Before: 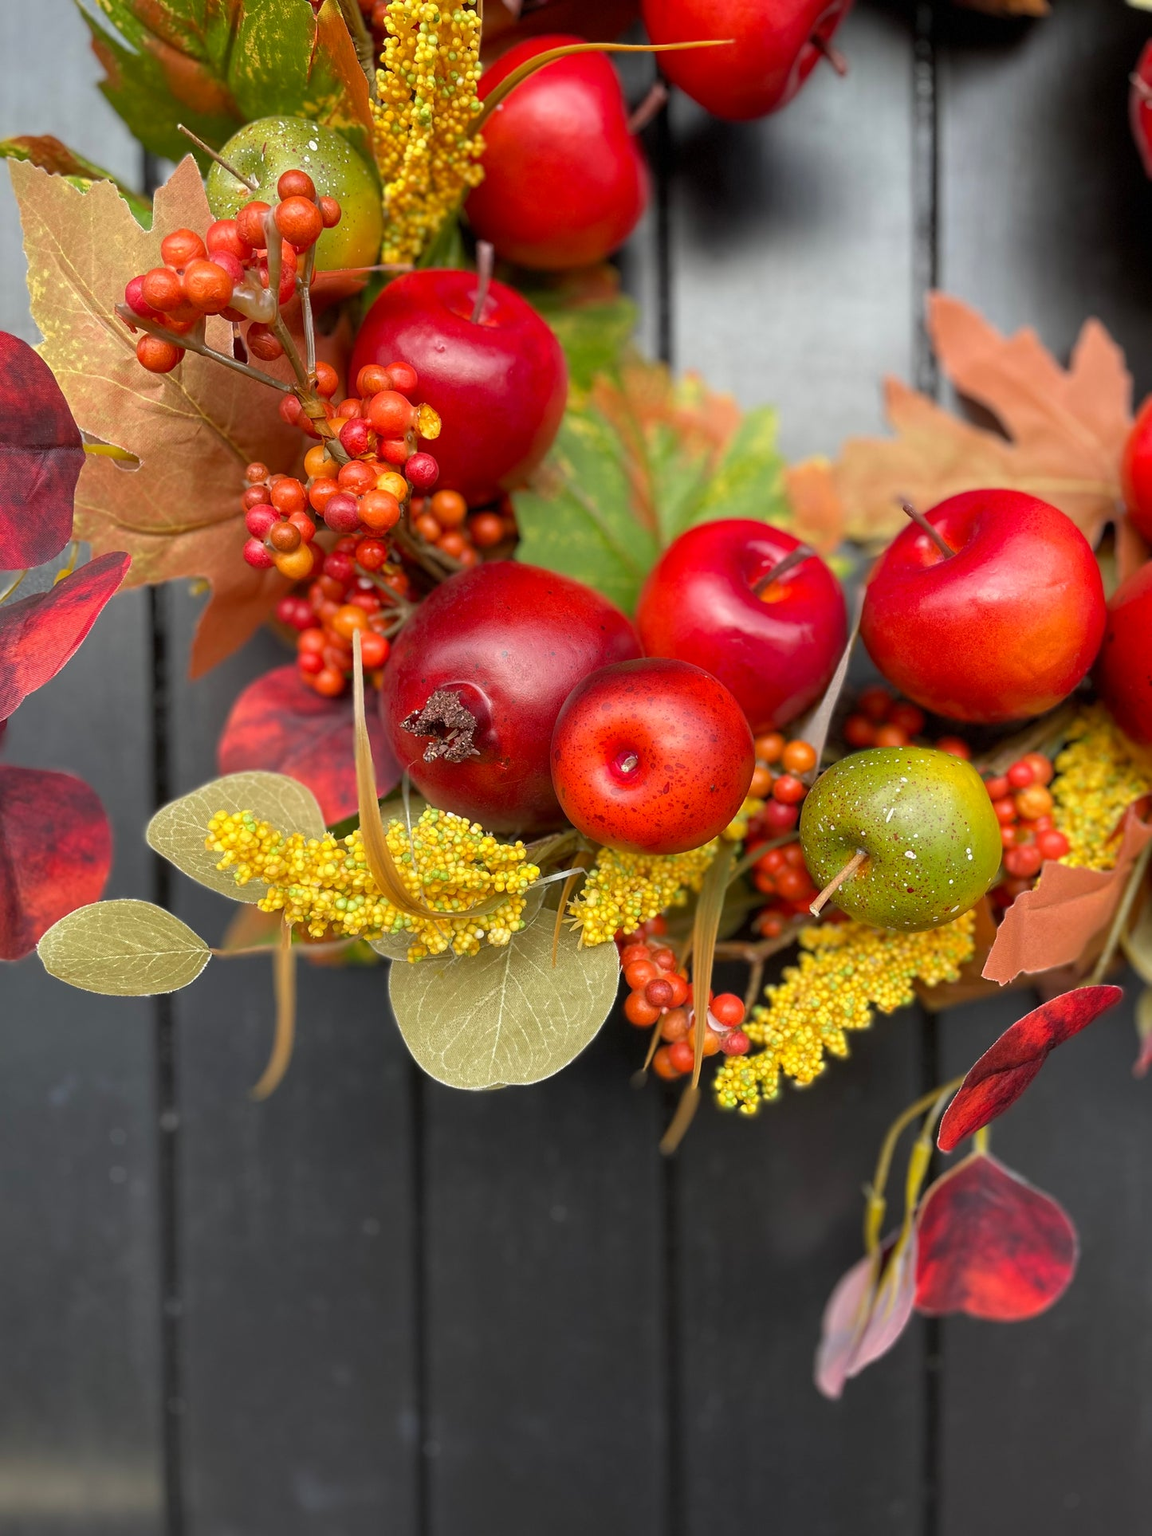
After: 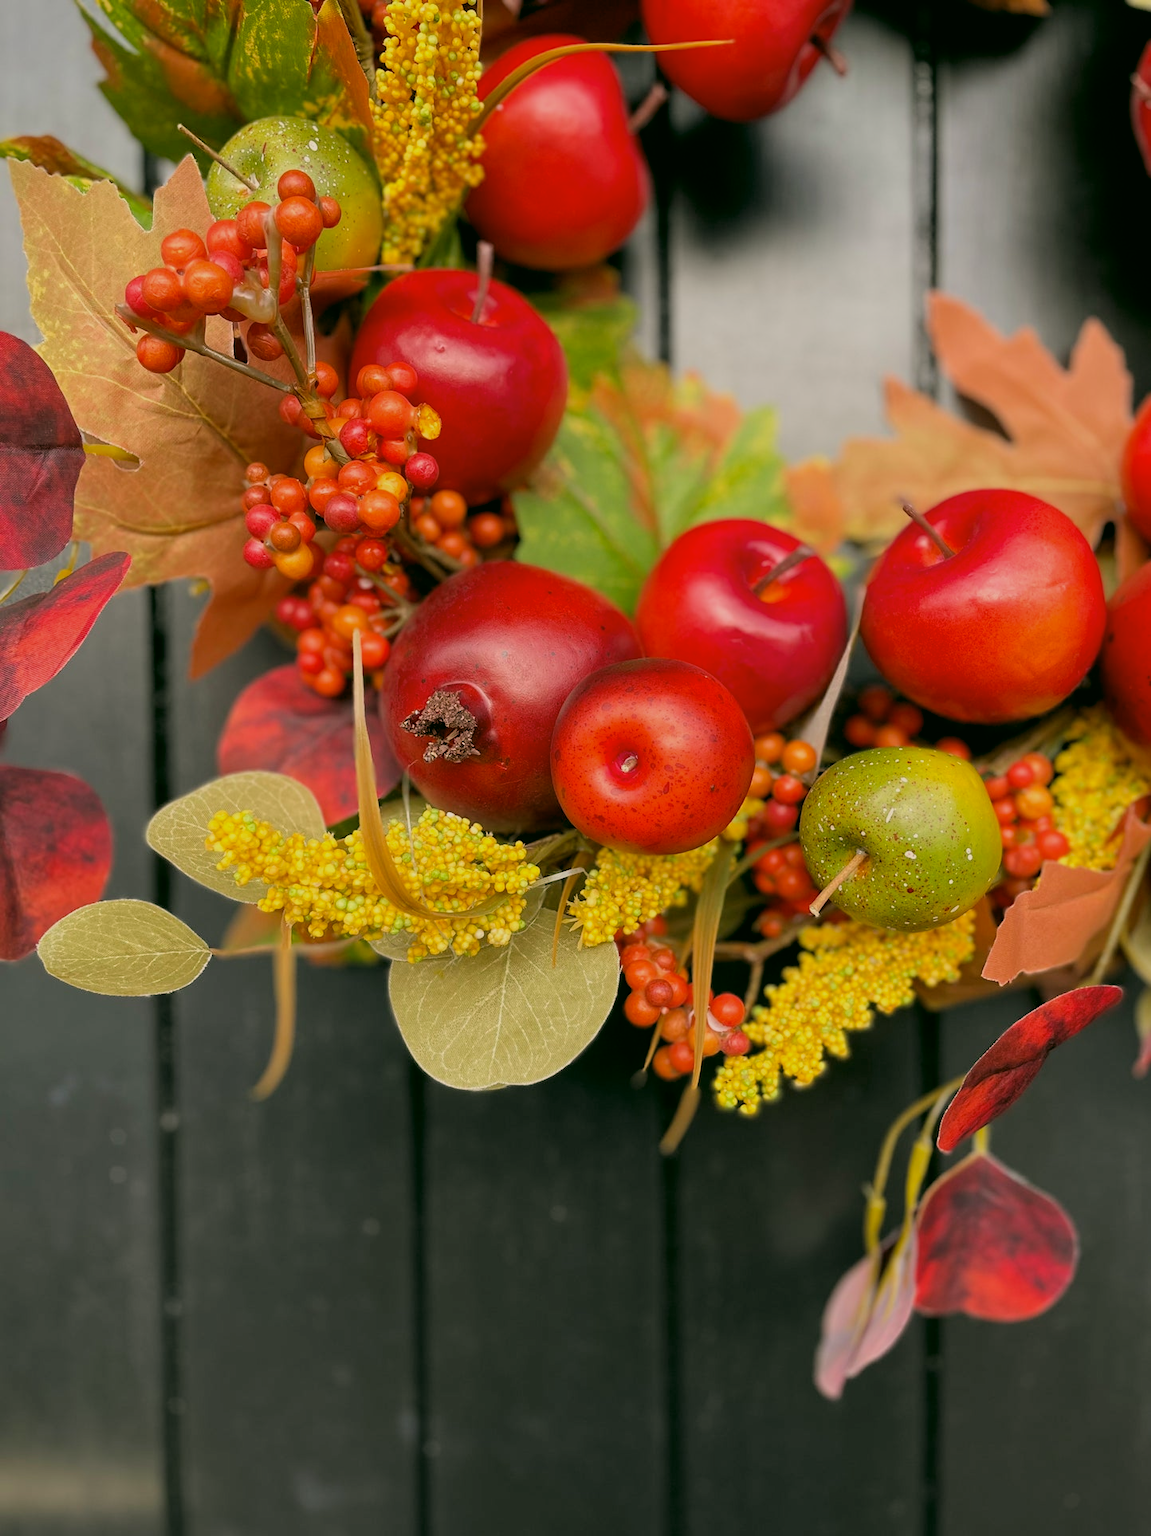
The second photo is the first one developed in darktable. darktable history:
color correction: highlights a* 4.02, highlights b* 4.98, shadows a* -7.55, shadows b* 4.98
filmic rgb: black relative exposure -7.65 EV, white relative exposure 4.56 EV, hardness 3.61, color science v6 (2022)
color balance: lift [1, 0.998, 1.001, 1.002], gamma [1, 1.02, 1, 0.98], gain [1, 1.02, 1.003, 0.98]
